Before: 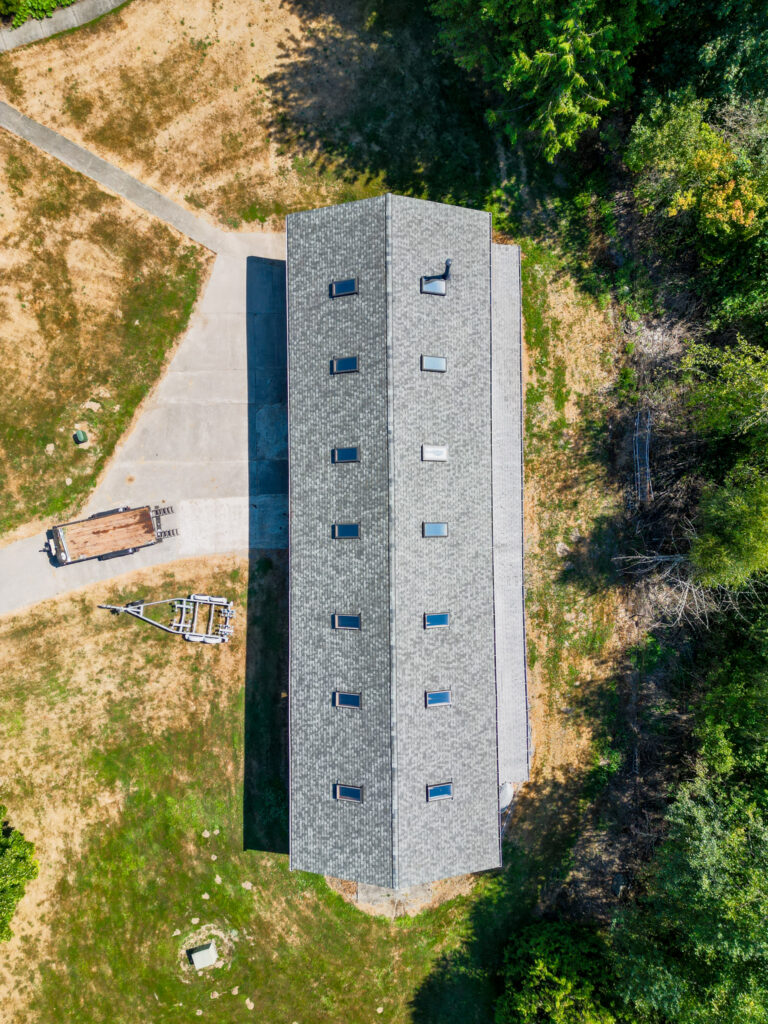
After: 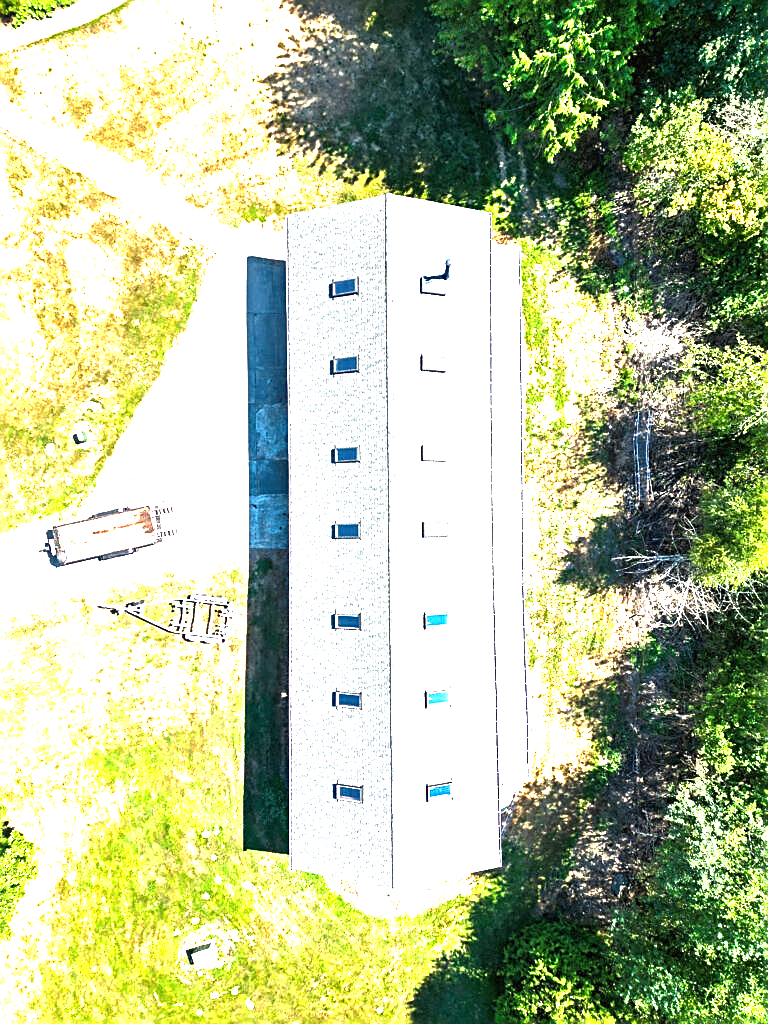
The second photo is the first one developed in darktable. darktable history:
contrast equalizer: octaves 7, y [[0.6 ×6], [0.55 ×6], [0 ×6], [0 ×6], [0 ×6]], mix -0.2
rgb curve: curves: ch0 [(0, 0) (0.415, 0.237) (1, 1)]
exposure: black level correction 0, exposure 1.3 EV, compensate exposure bias true, compensate highlight preservation false
sharpen: amount 0.75
